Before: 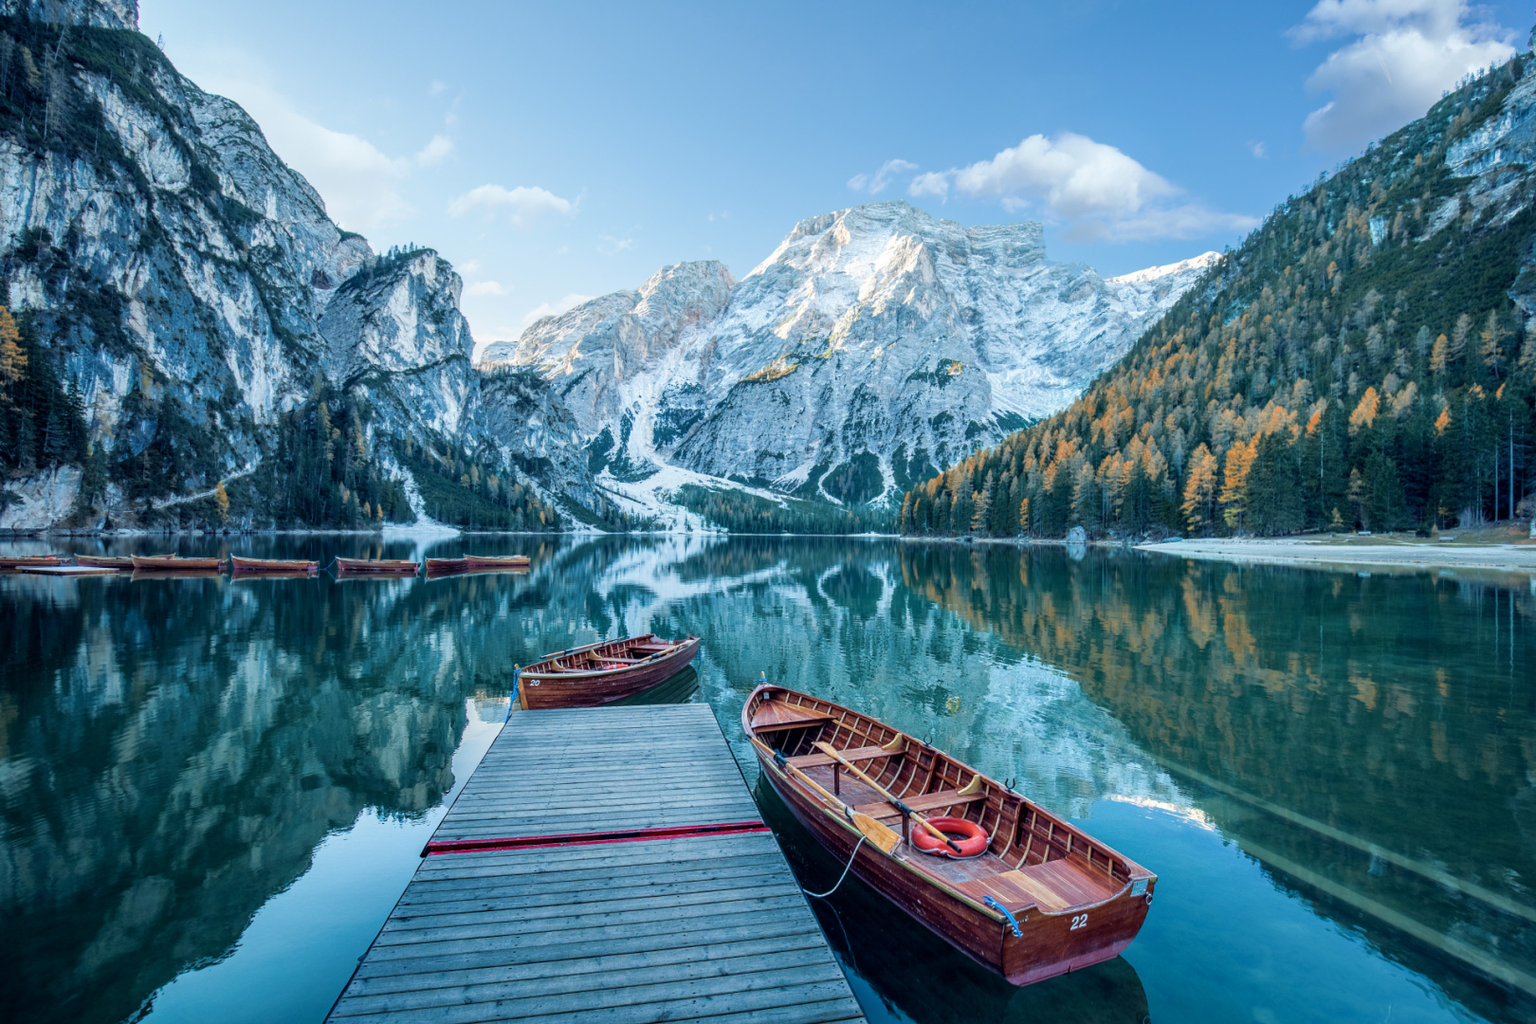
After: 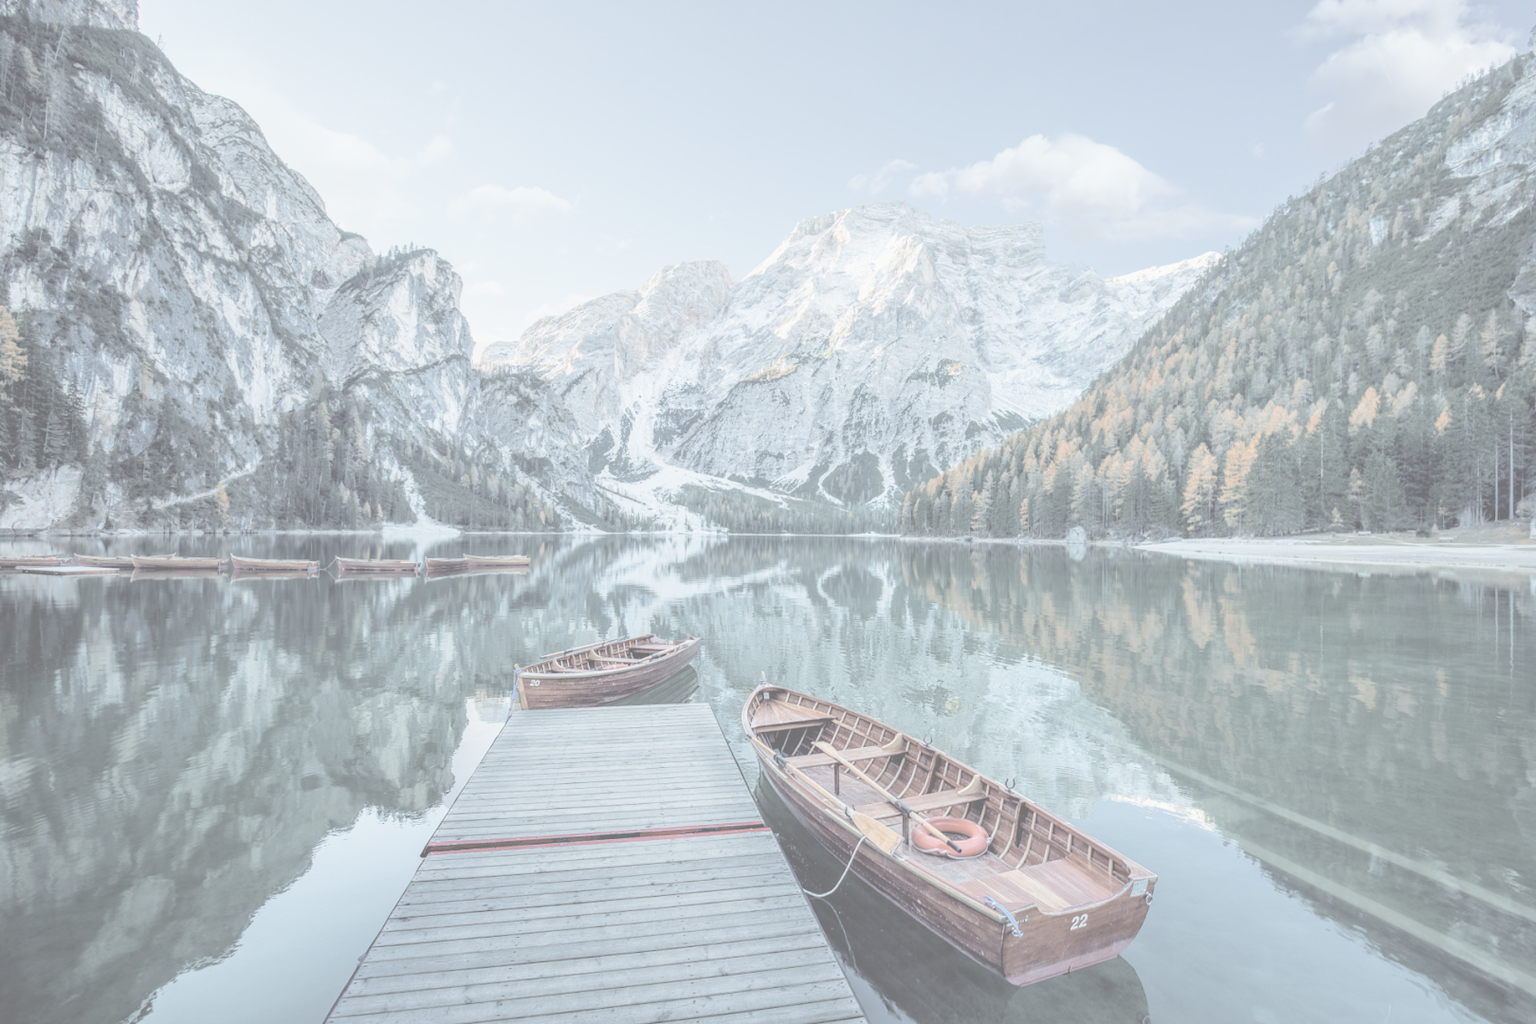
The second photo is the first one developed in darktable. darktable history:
contrast brightness saturation: contrast -0.32, brightness 0.75, saturation -0.78
exposure: exposure 0.657 EV, compensate highlight preservation false
